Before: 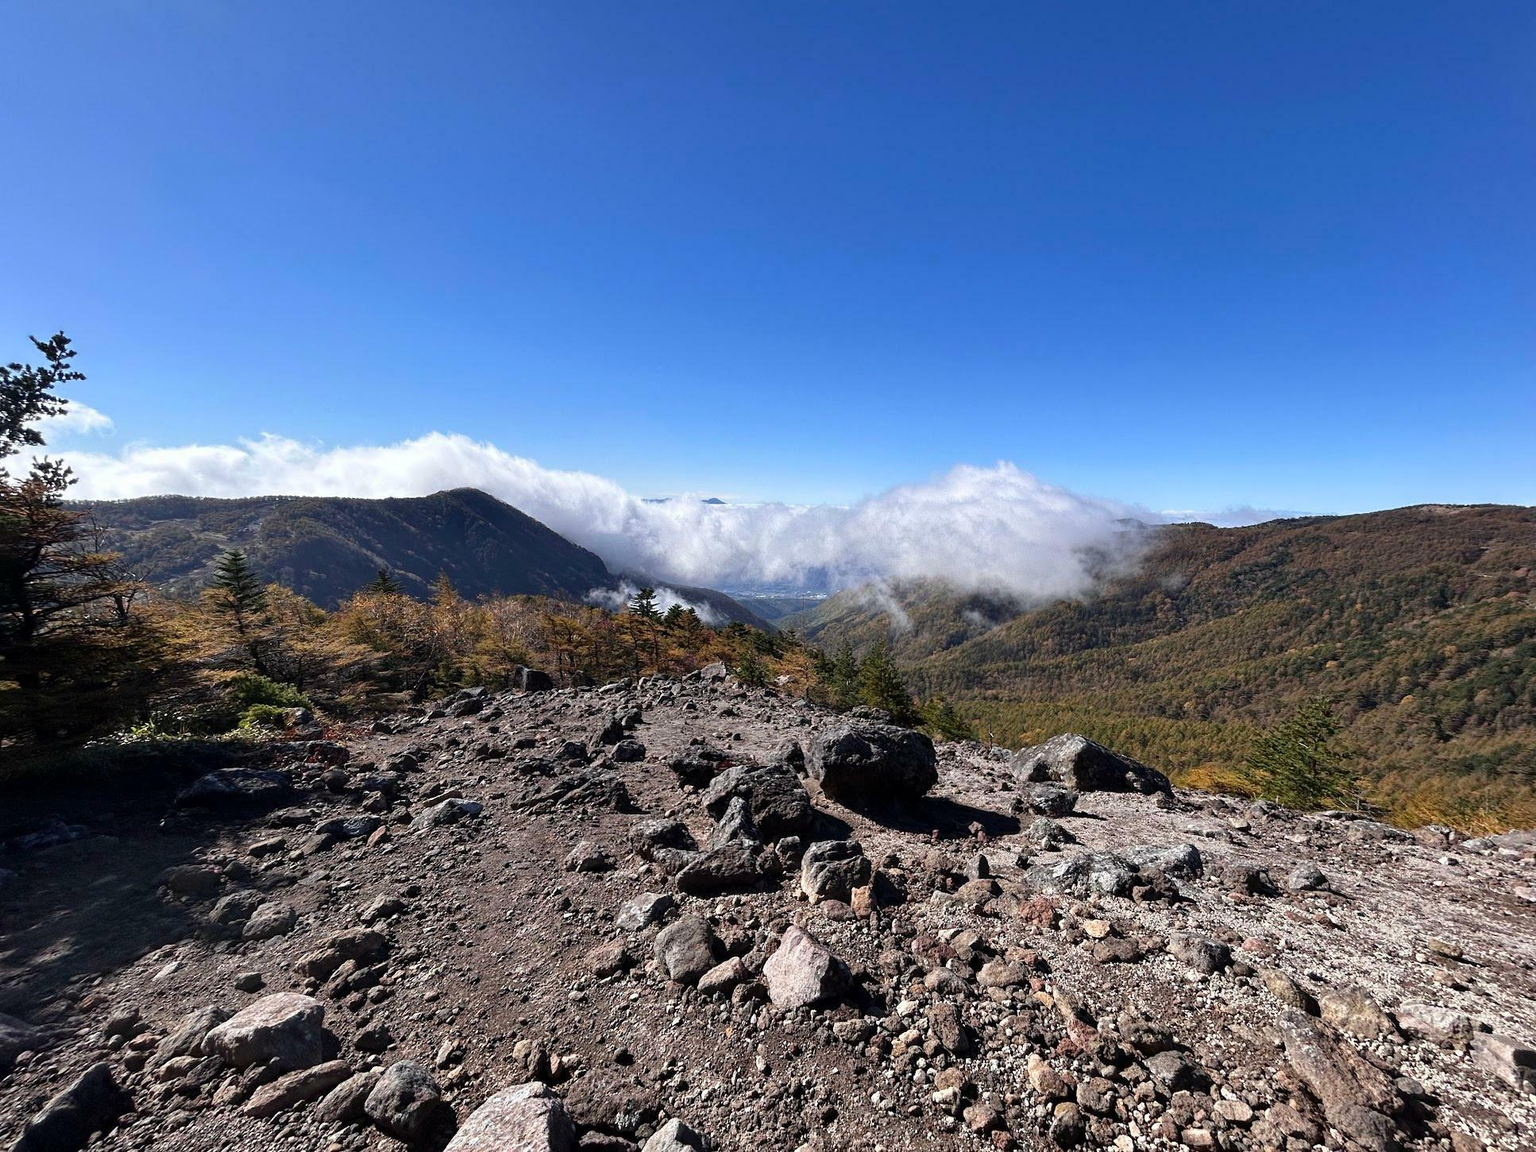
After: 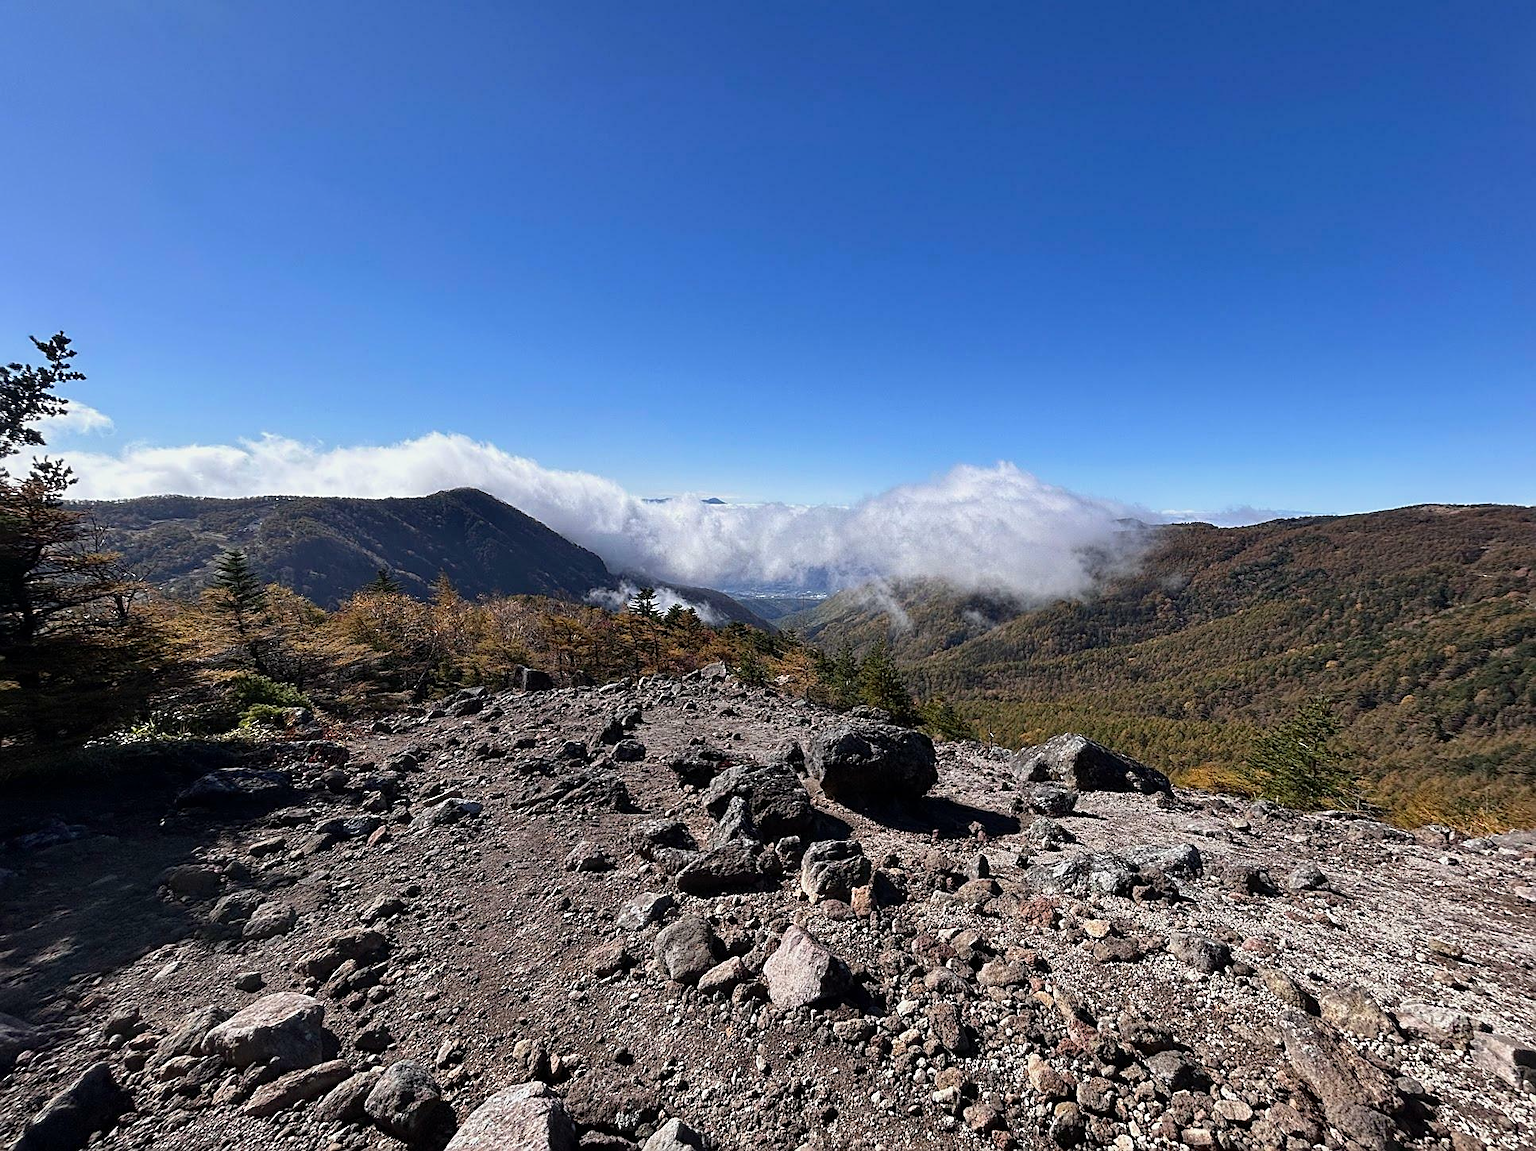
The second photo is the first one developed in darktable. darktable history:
exposure: exposure -0.154 EV, compensate highlight preservation false
sharpen: on, module defaults
